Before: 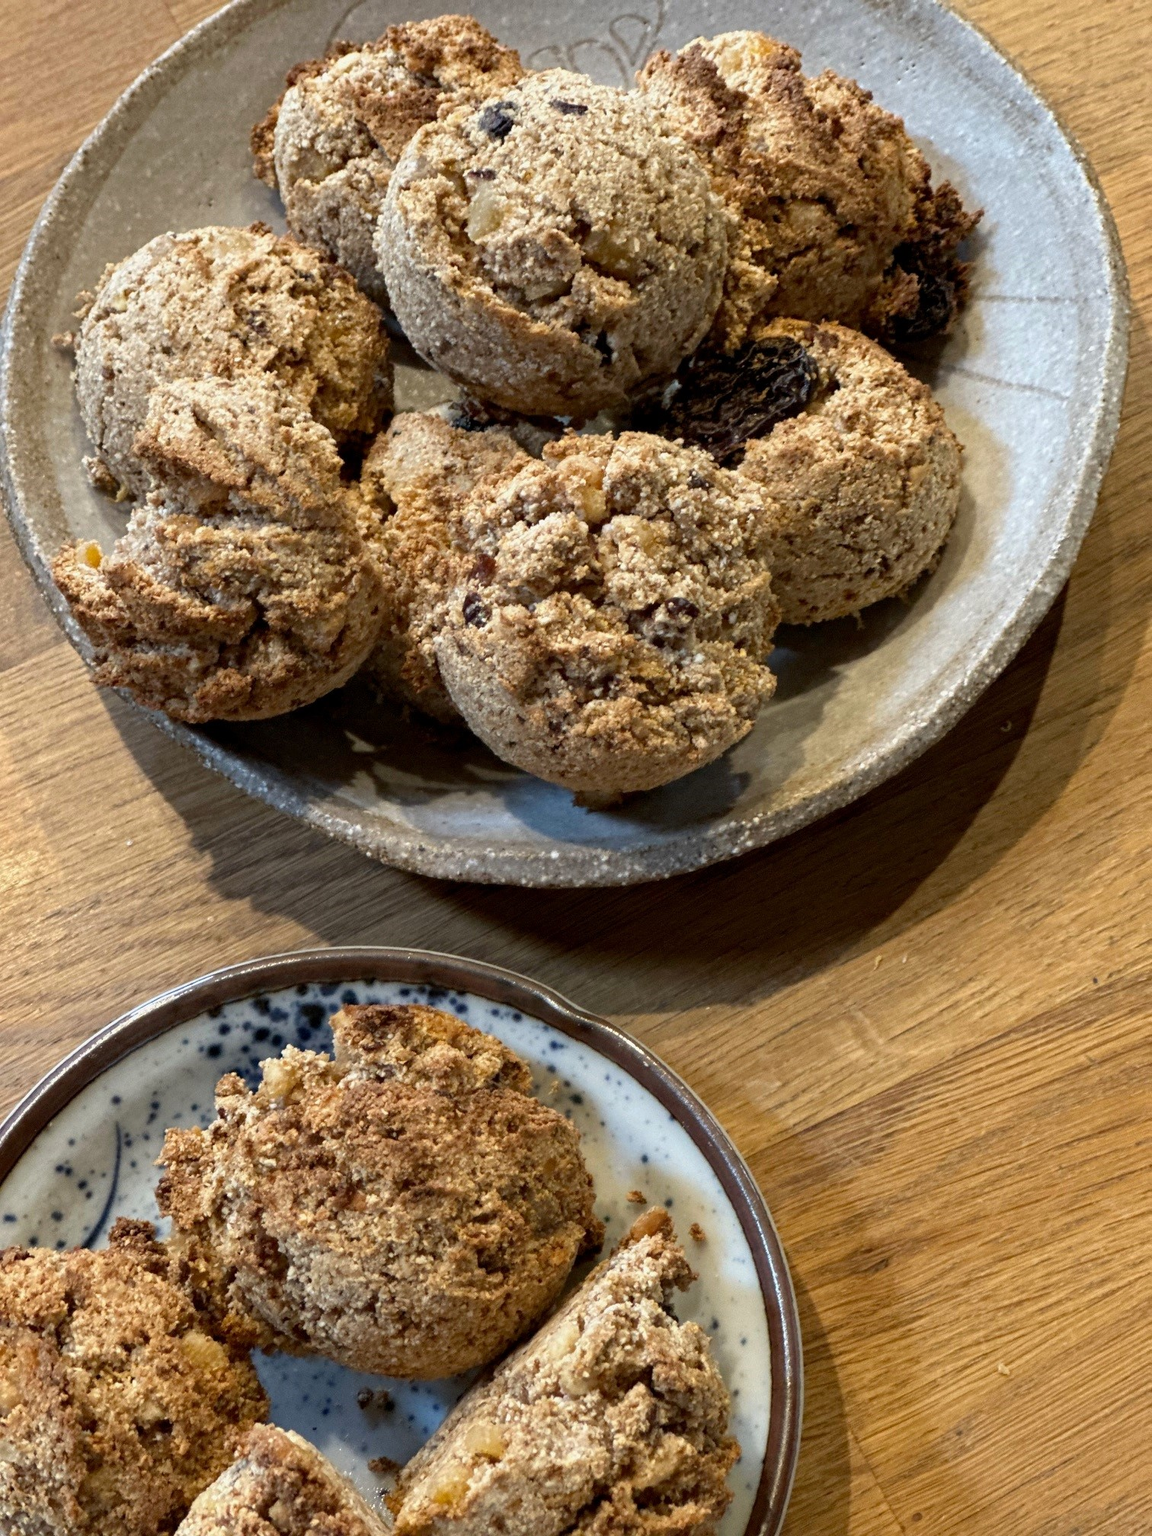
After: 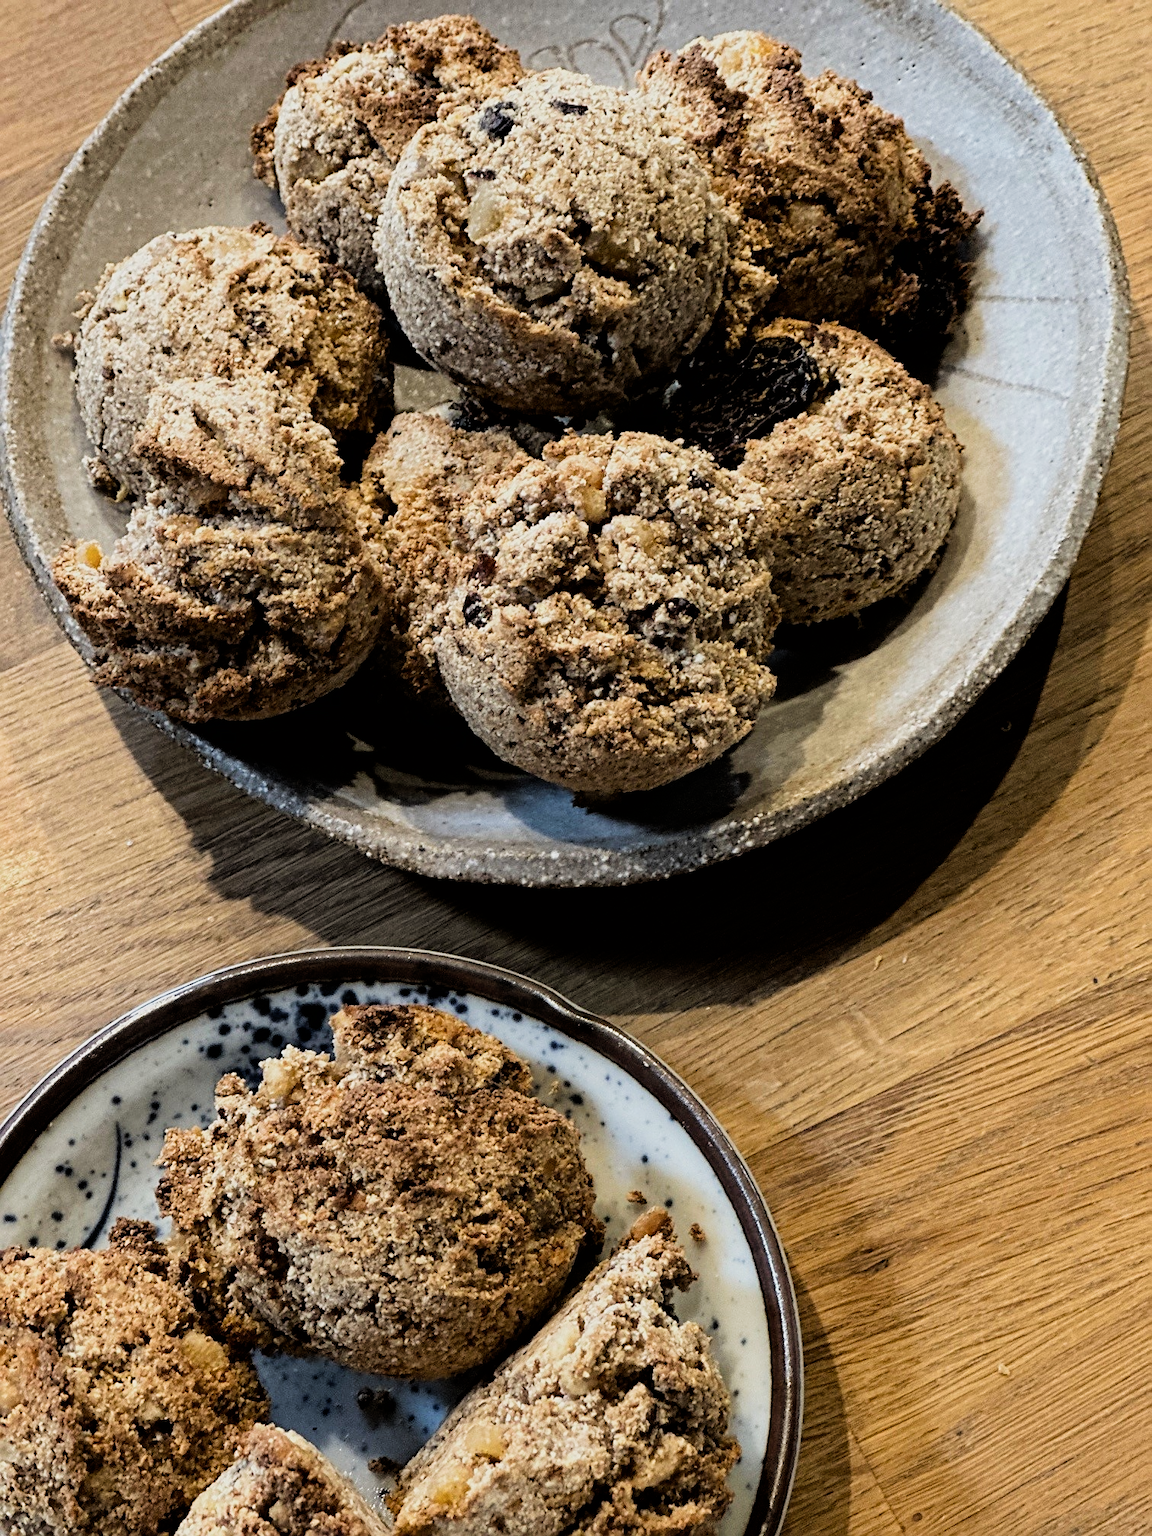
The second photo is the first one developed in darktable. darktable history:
sharpen: on, module defaults
filmic rgb: black relative exposure -5 EV, hardness 2.88, contrast 1.4, highlights saturation mix -30%
